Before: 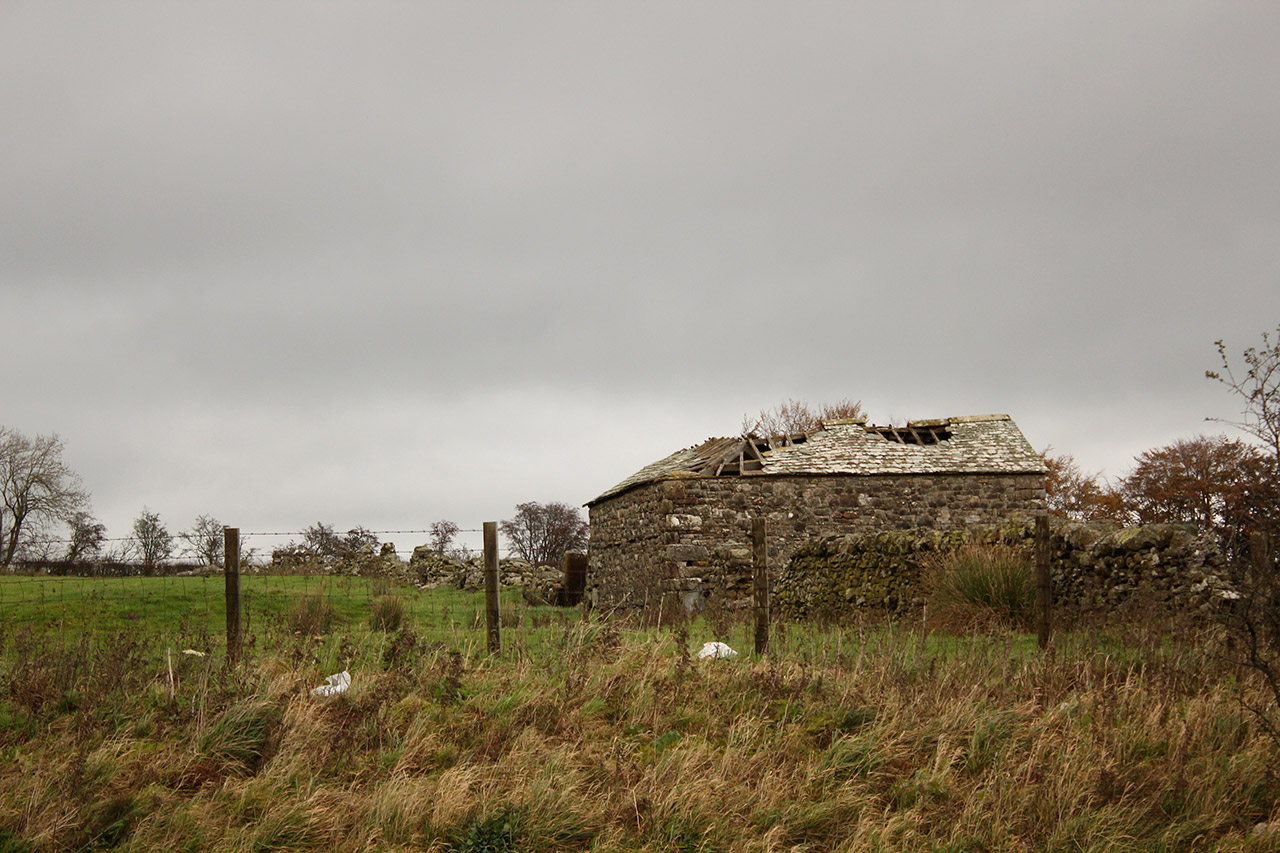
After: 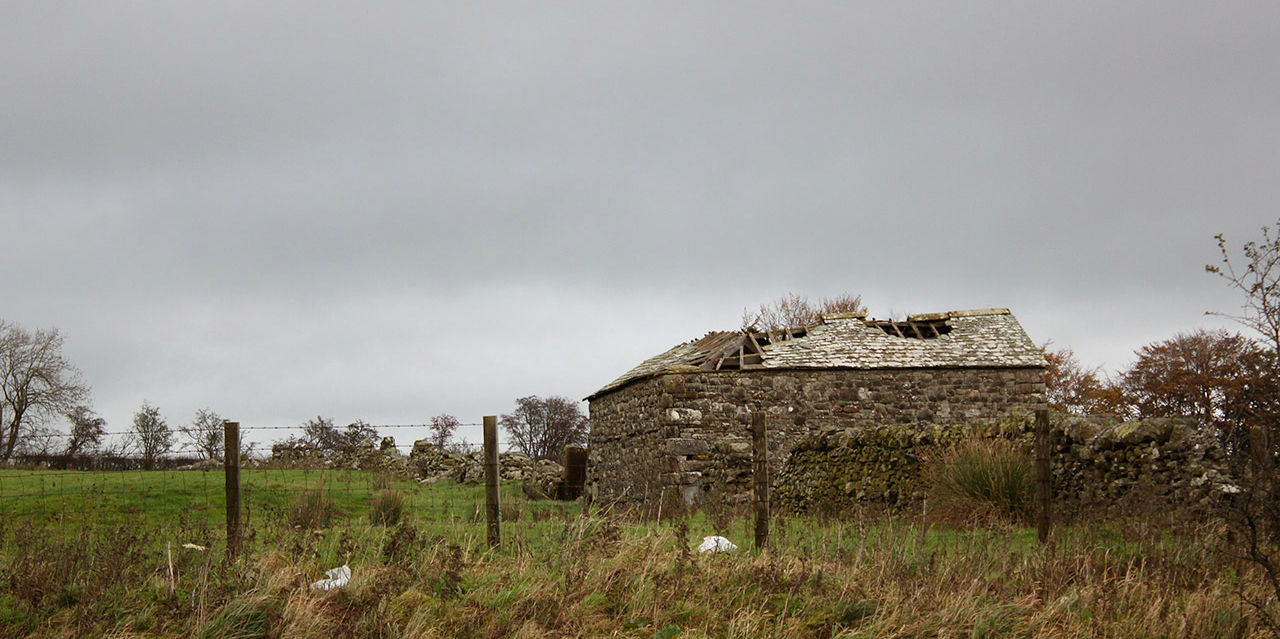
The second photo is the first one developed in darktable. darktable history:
white balance: red 0.98, blue 1.034
crop and rotate: top 12.5%, bottom 12.5%
